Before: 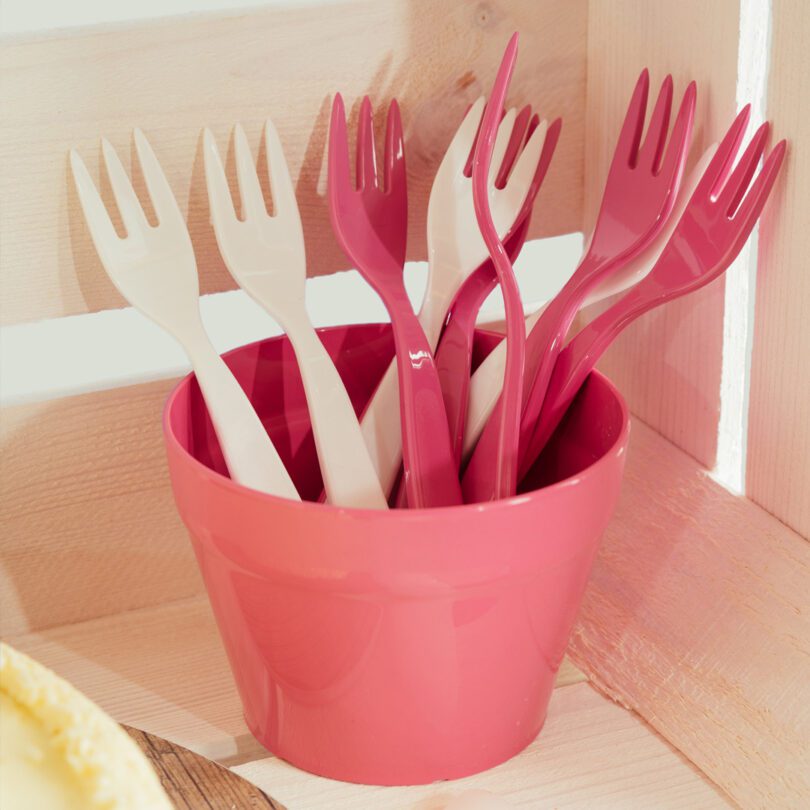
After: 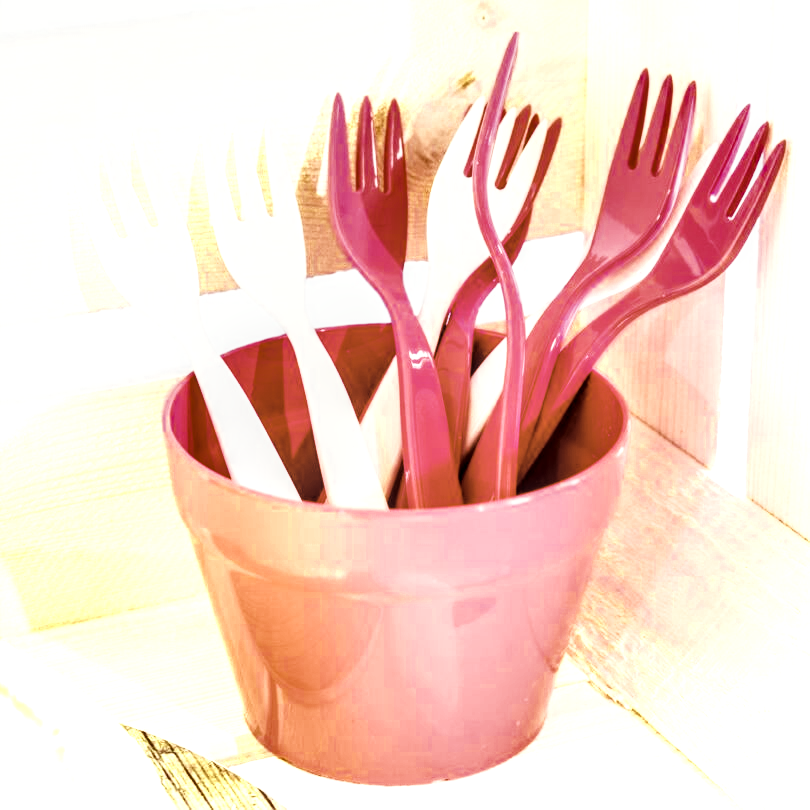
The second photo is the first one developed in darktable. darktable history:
base curve: curves: ch0 [(0, 0) (0.007, 0.004) (0.027, 0.03) (0.046, 0.07) (0.207, 0.54) (0.442, 0.872) (0.673, 0.972) (1, 1)], preserve colors none
color zones: curves: ch0 [(0.25, 0.667) (0.758, 0.368)]; ch1 [(0.215, 0.245) (0.761, 0.373)]; ch2 [(0.247, 0.554) (0.761, 0.436)]
color balance rgb: linear chroma grading › global chroma 15%, perceptual saturation grading › global saturation 30%
shadows and highlights: shadows 60, soften with gaussian
rotate and perspective: crop left 0, crop top 0
local contrast: on, module defaults
